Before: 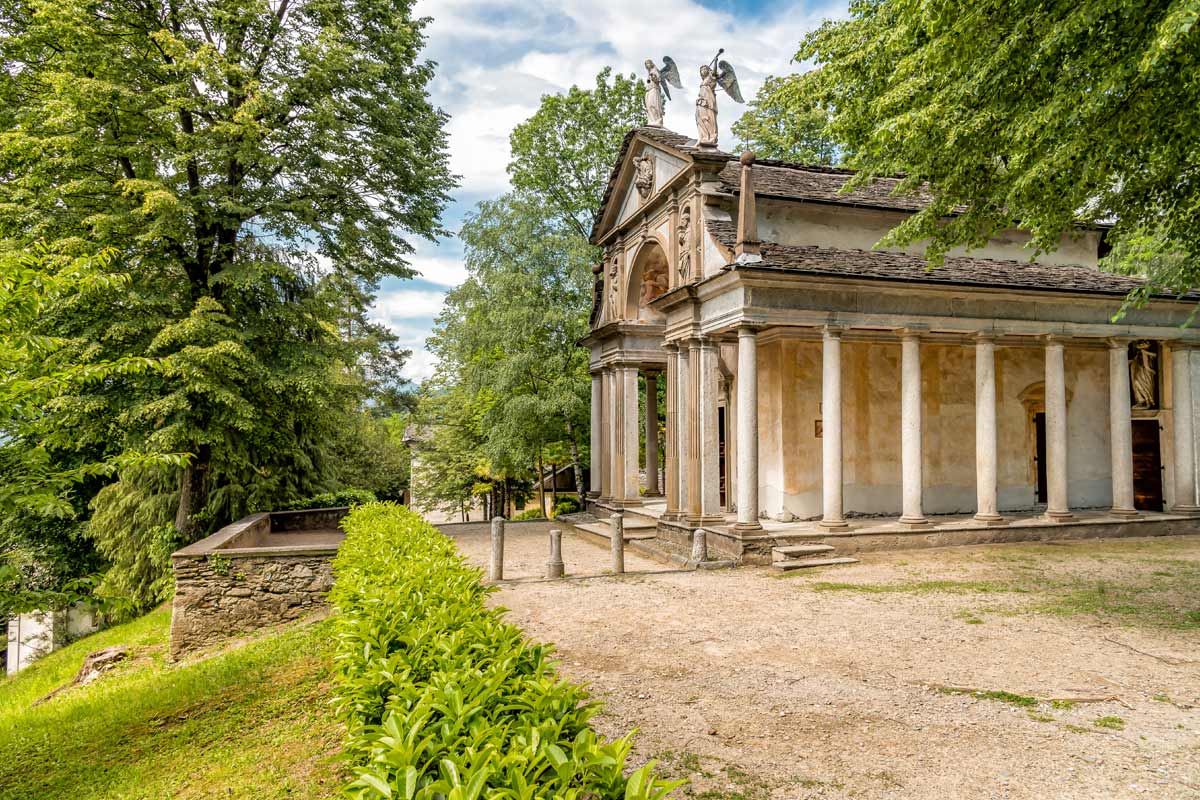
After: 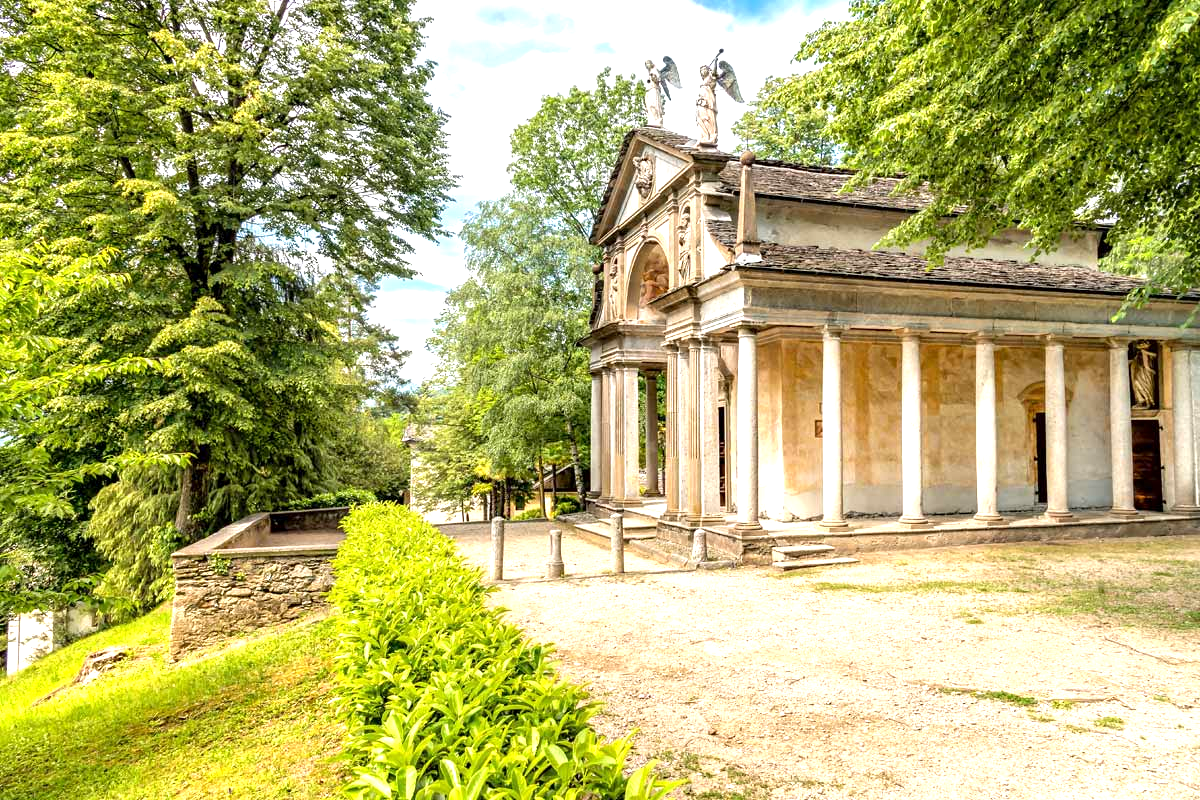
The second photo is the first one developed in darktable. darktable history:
exposure: black level correction 0.001, exposure 0.96 EV, compensate highlight preservation false
